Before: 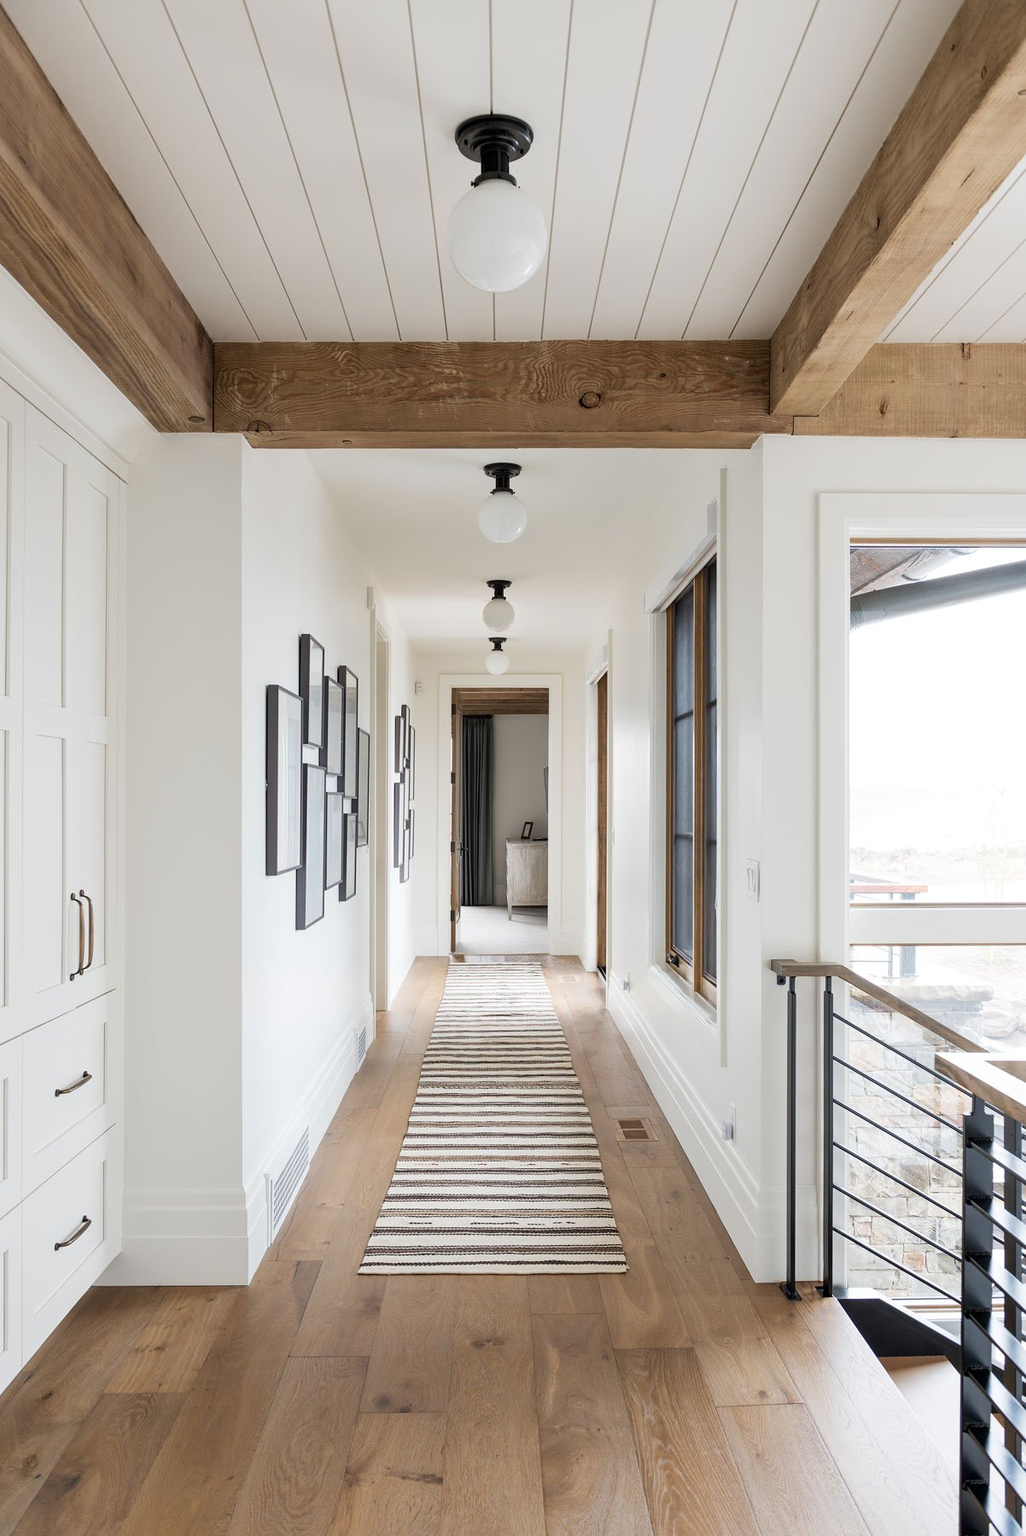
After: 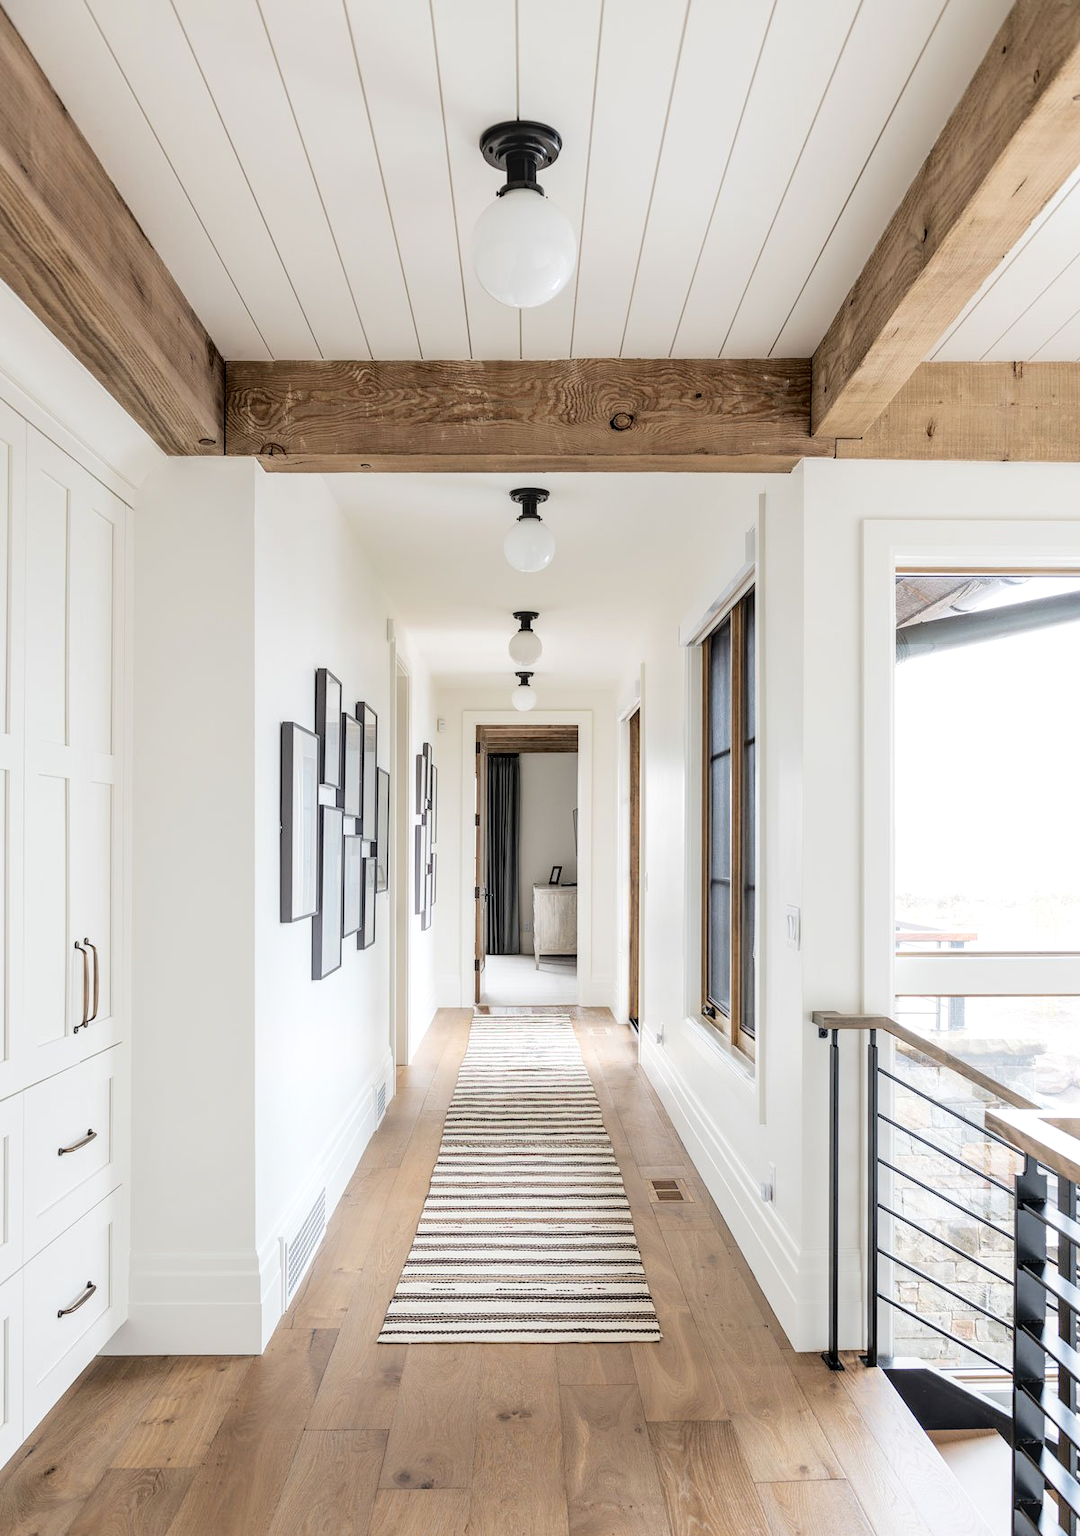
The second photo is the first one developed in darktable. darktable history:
local contrast: on, module defaults
crop and rotate: top 0.012%, bottom 5.085%
tone curve: curves: ch0 [(0, 0) (0.003, 0.002) (0.011, 0.007) (0.025, 0.016) (0.044, 0.027) (0.069, 0.045) (0.1, 0.077) (0.136, 0.114) (0.177, 0.166) (0.224, 0.241) (0.277, 0.328) (0.335, 0.413) (0.399, 0.498) (0.468, 0.572) (0.543, 0.638) (0.623, 0.711) (0.709, 0.786) (0.801, 0.853) (0.898, 0.929) (1, 1)], color space Lab, independent channels
